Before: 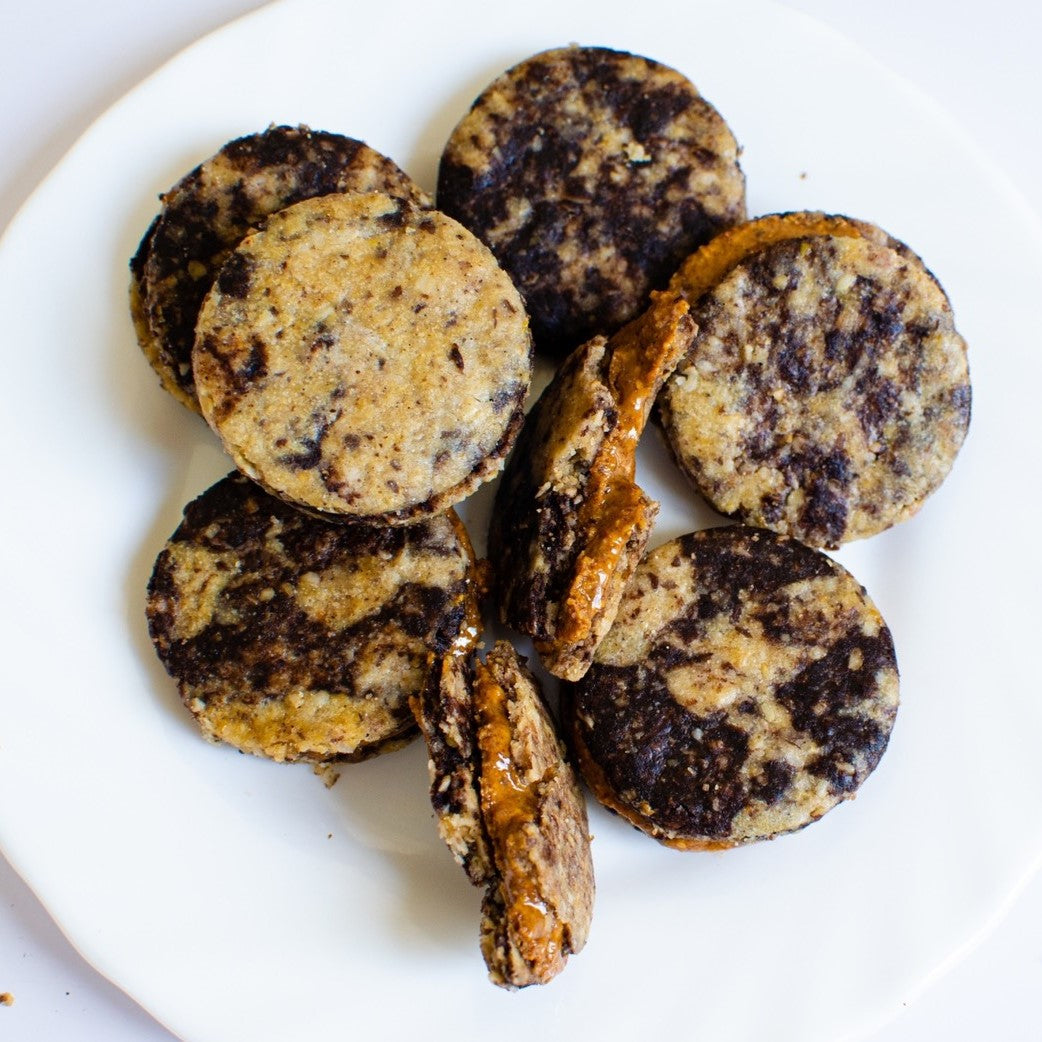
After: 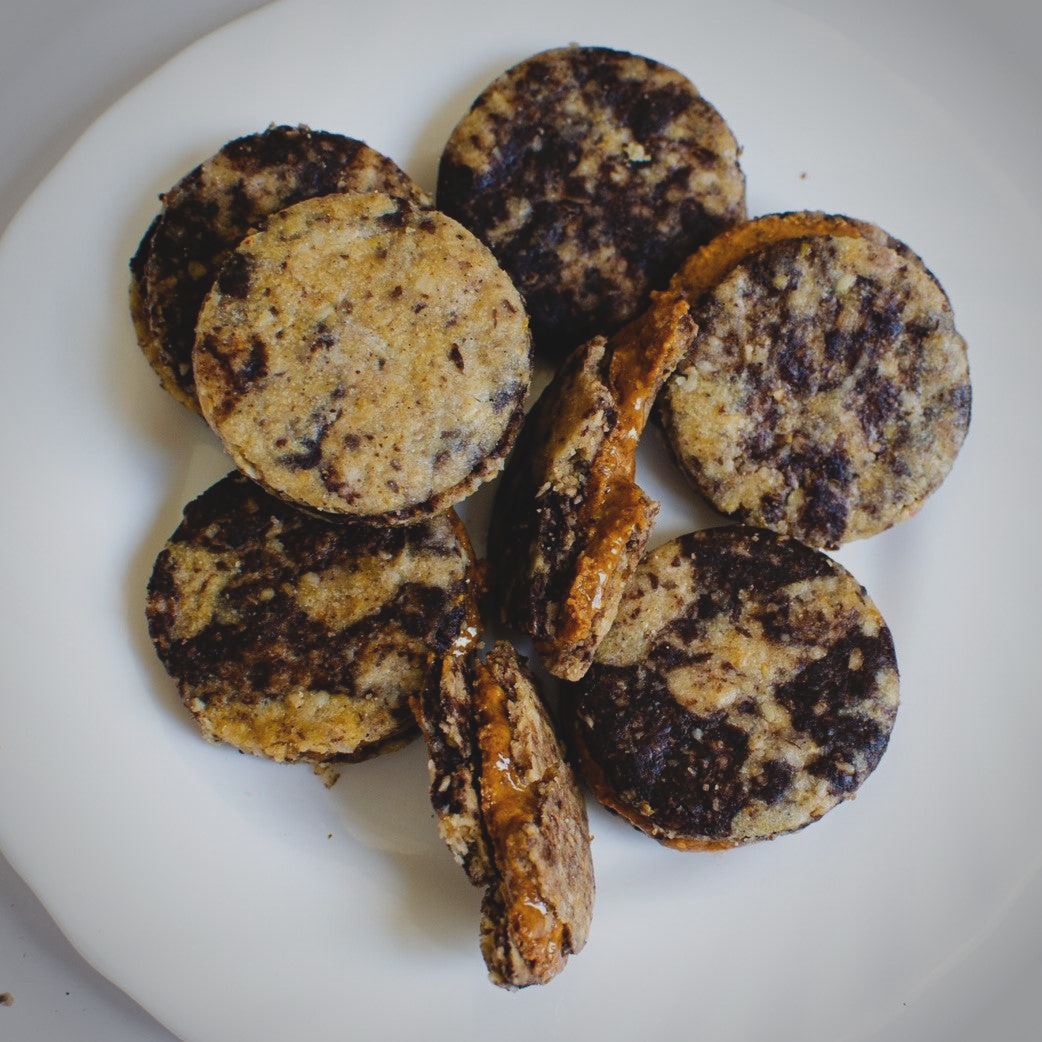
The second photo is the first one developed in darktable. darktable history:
exposure: black level correction -0.015, exposure -0.5 EV, compensate highlight preservation false
vignetting: on, module defaults
contrast brightness saturation: contrast 0.03, brightness -0.04
